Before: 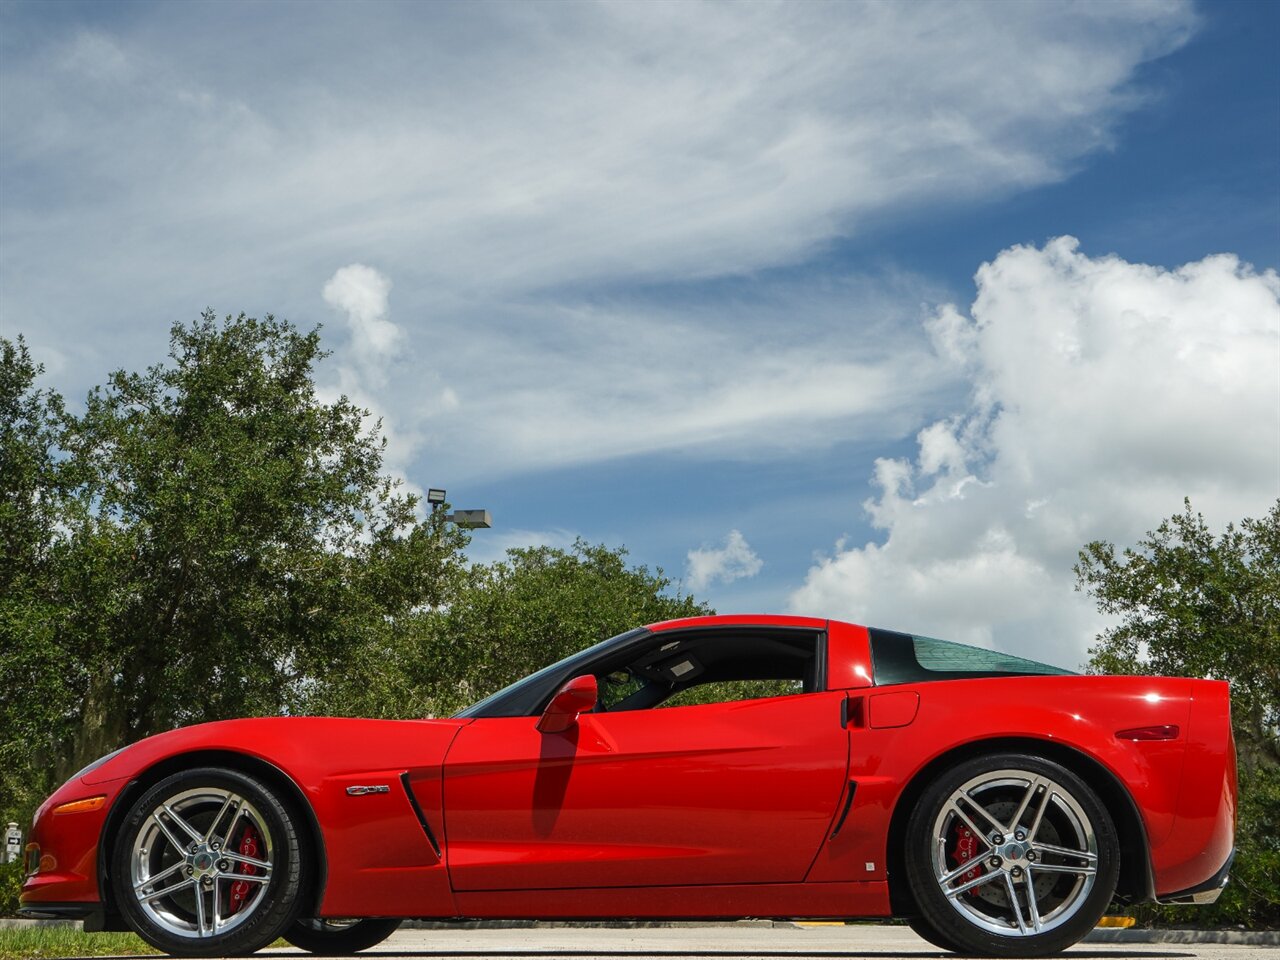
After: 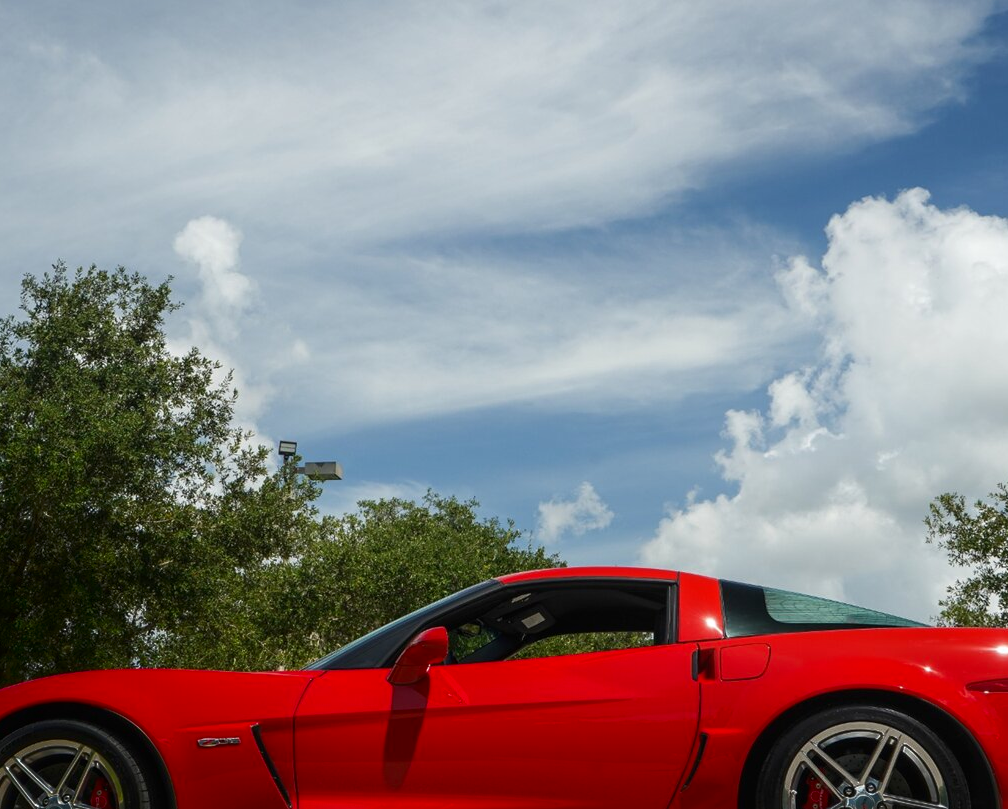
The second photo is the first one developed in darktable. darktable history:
crop: left 11.684%, top 5.027%, right 9.555%, bottom 10.603%
shadows and highlights: shadows -70.79, highlights 33.6, soften with gaussian
